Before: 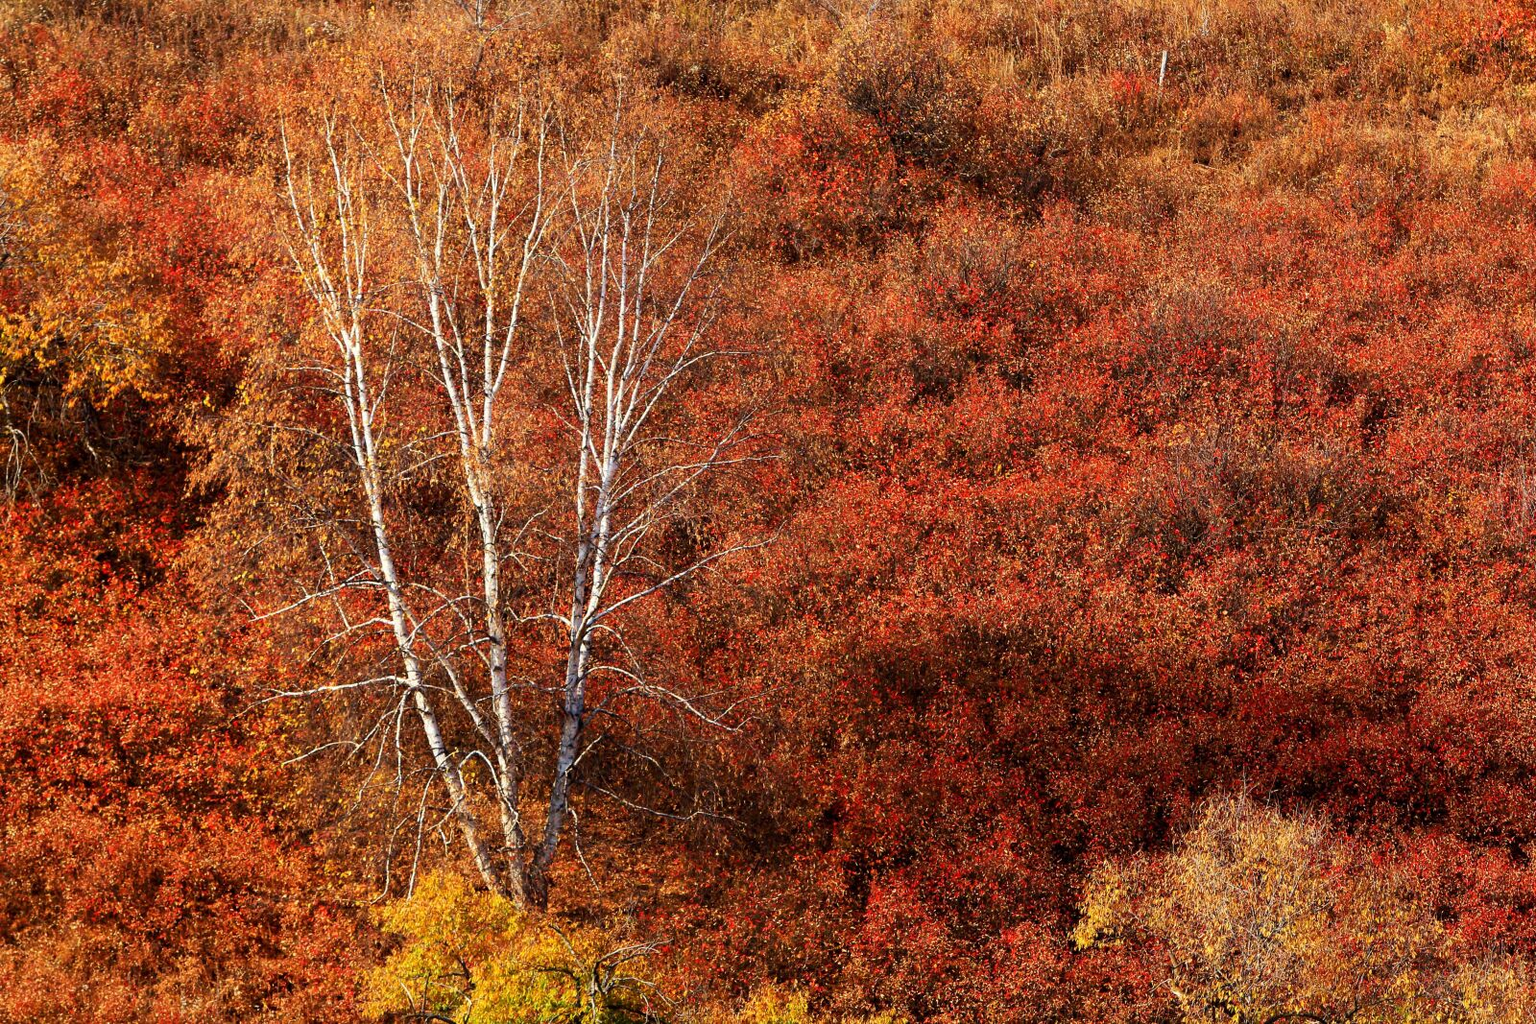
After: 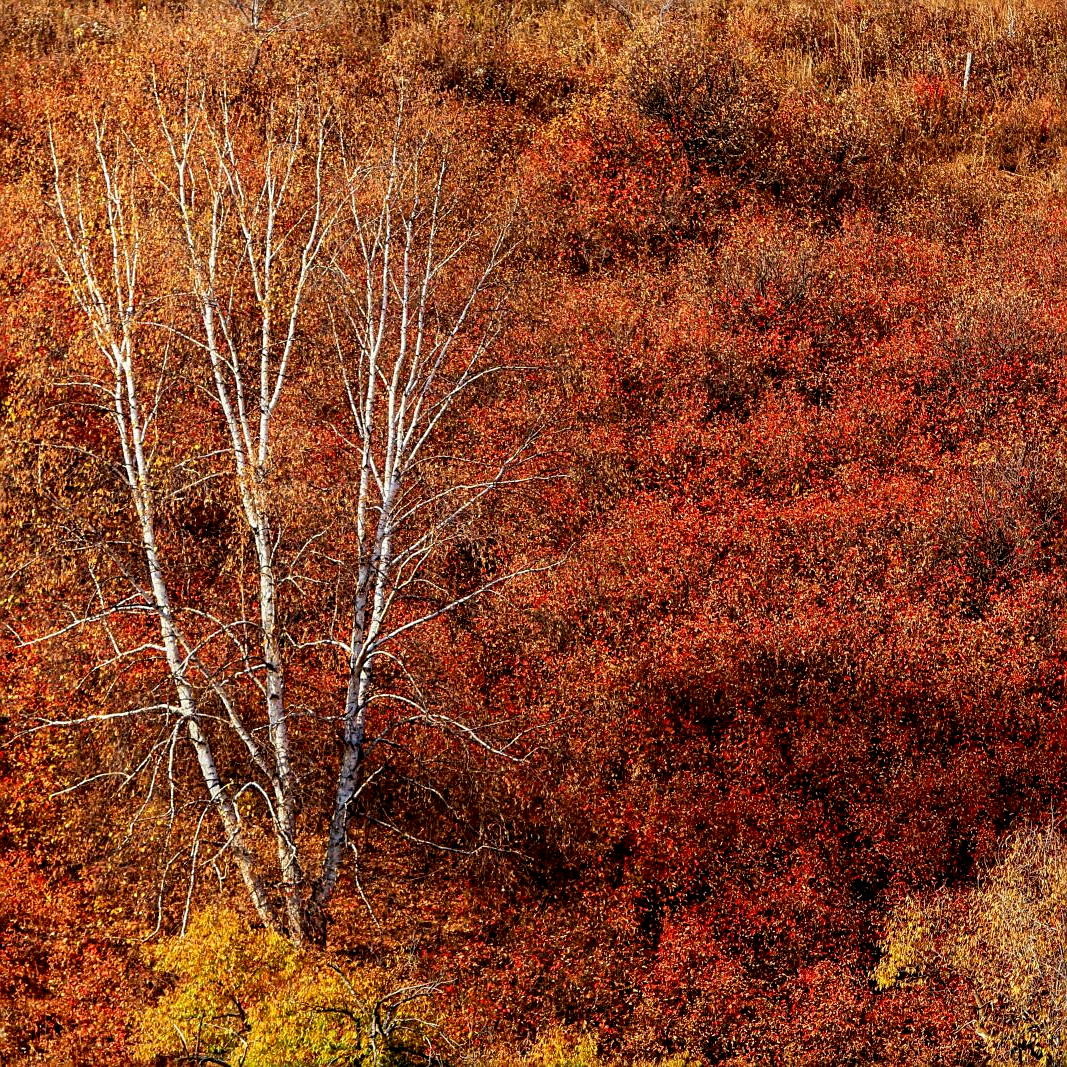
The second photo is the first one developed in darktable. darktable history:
sharpen: on, module defaults
crop and rotate: left 15.252%, right 18.033%
exposure: black level correction 0.009, exposure -0.163 EV, compensate exposure bias true, compensate highlight preservation false
local contrast: on, module defaults
